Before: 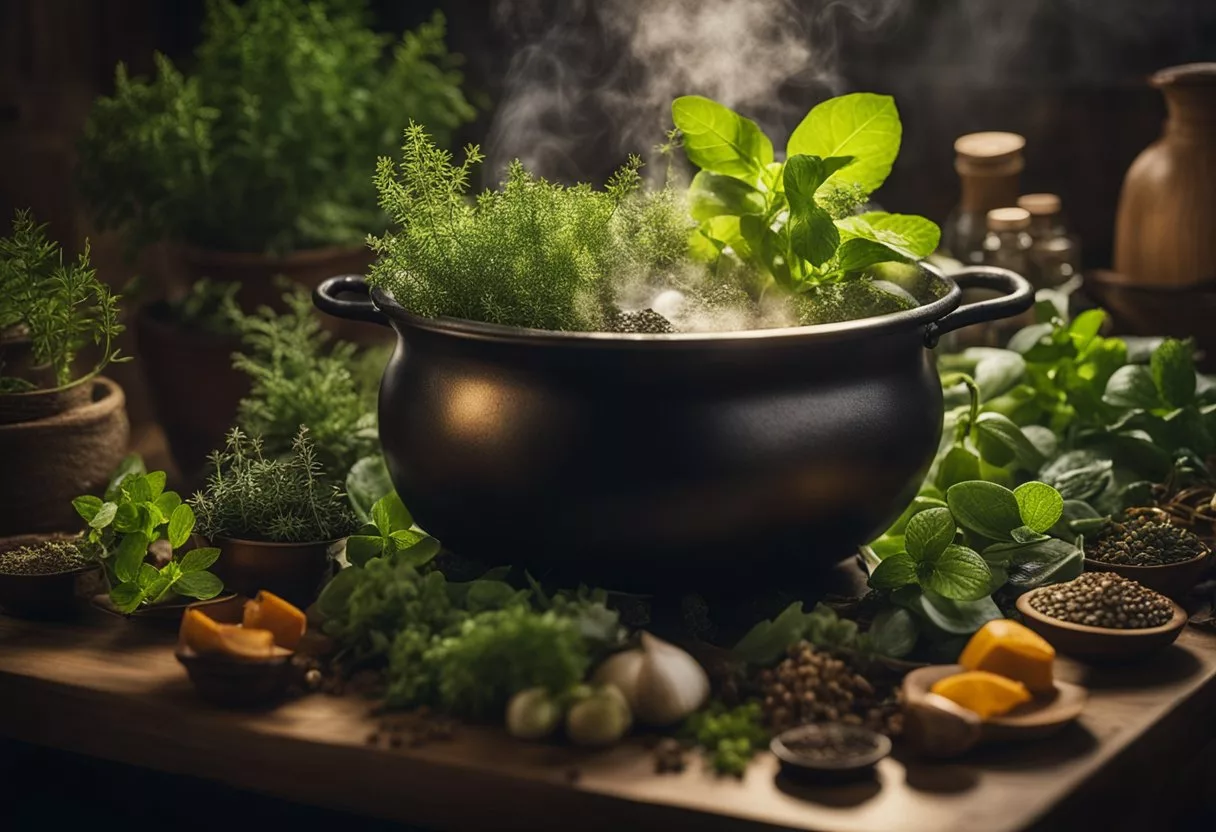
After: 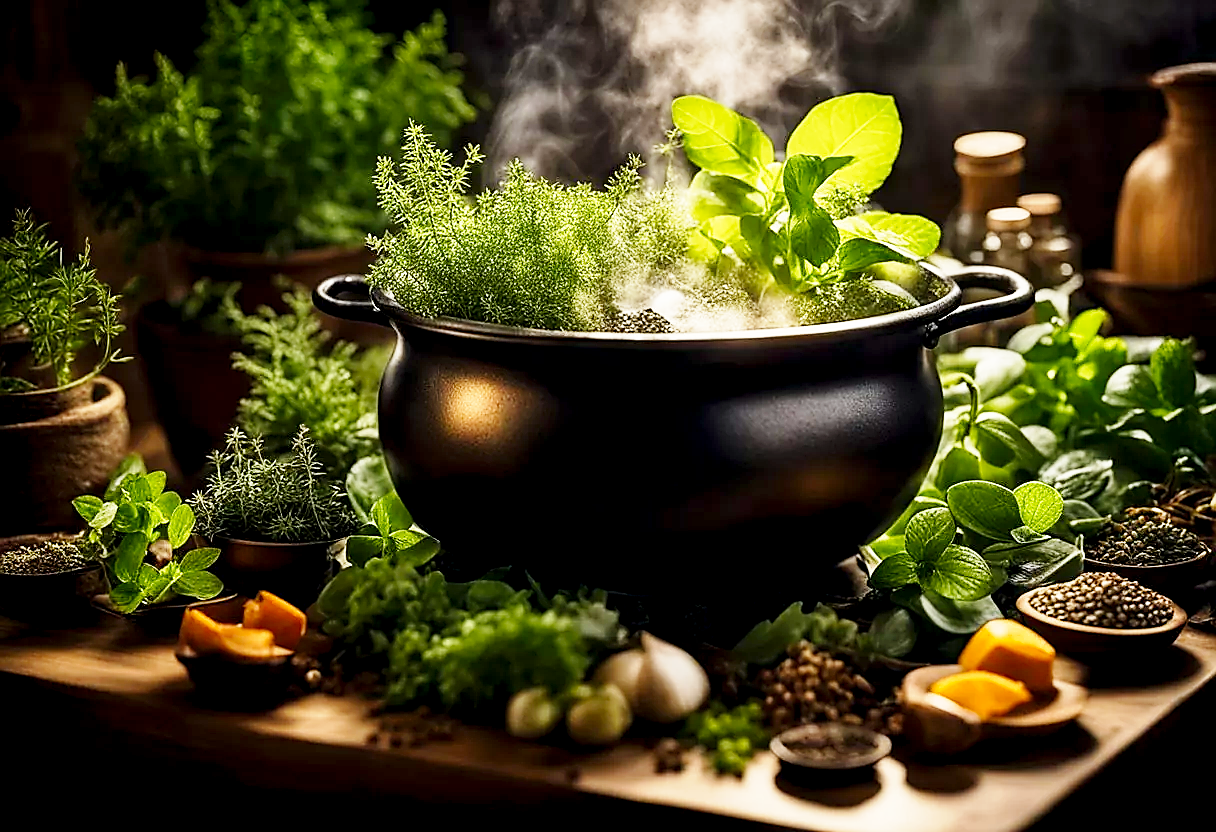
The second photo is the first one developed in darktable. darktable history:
sharpen: radius 1.36, amount 1.241, threshold 0.714
base curve: curves: ch0 [(0, 0) (0.018, 0.026) (0.143, 0.37) (0.33, 0.731) (0.458, 0.853) (0.735, 0.965) (0.905, 0.986) (1, 1)], preserve colors none
exposure: black level correction 0.009, exposure 0.015 EV, compensate exposure bias true, compensate highlight preservation false
